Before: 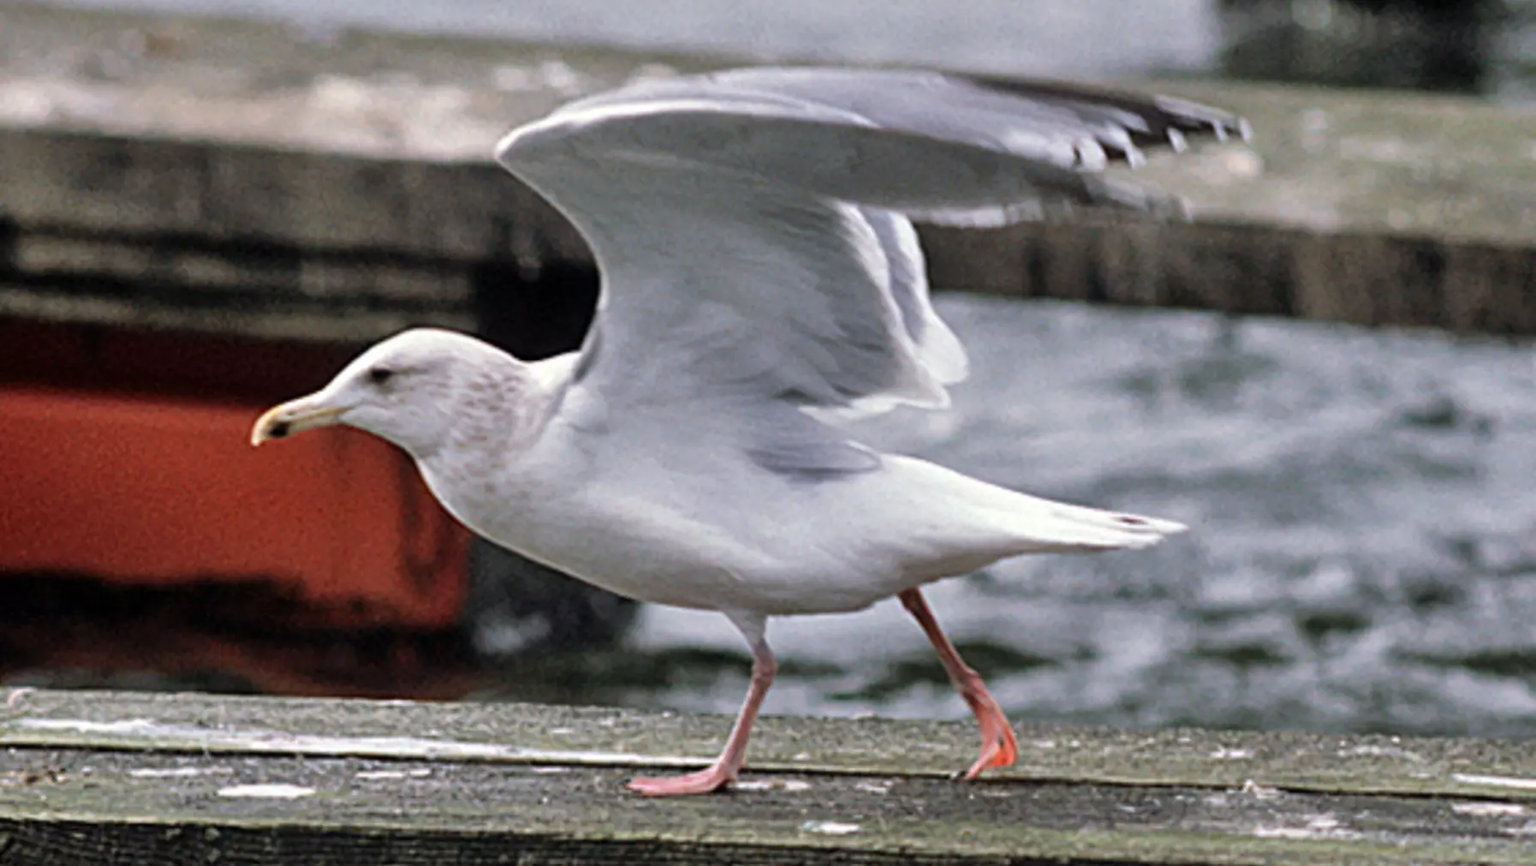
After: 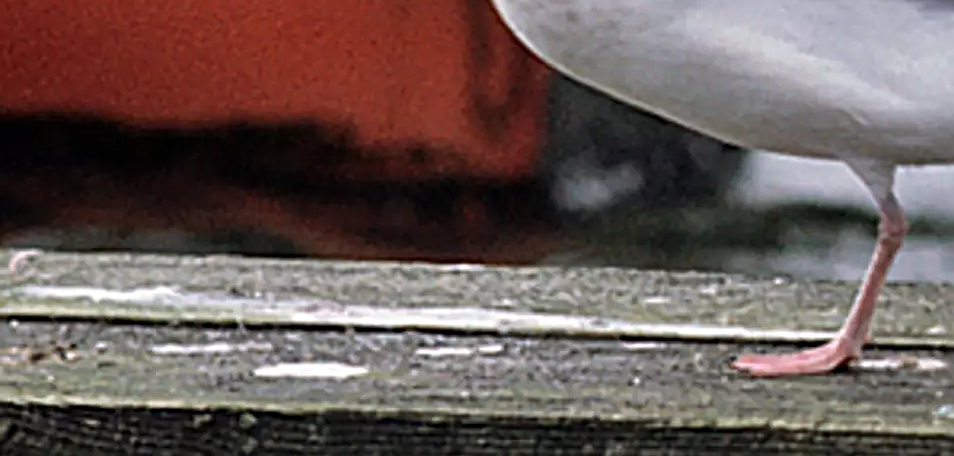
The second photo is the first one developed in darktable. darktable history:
sharpen: radius 3.111
crop and rotate: top 54.718%, right 46.82%, bottom 0.135%
